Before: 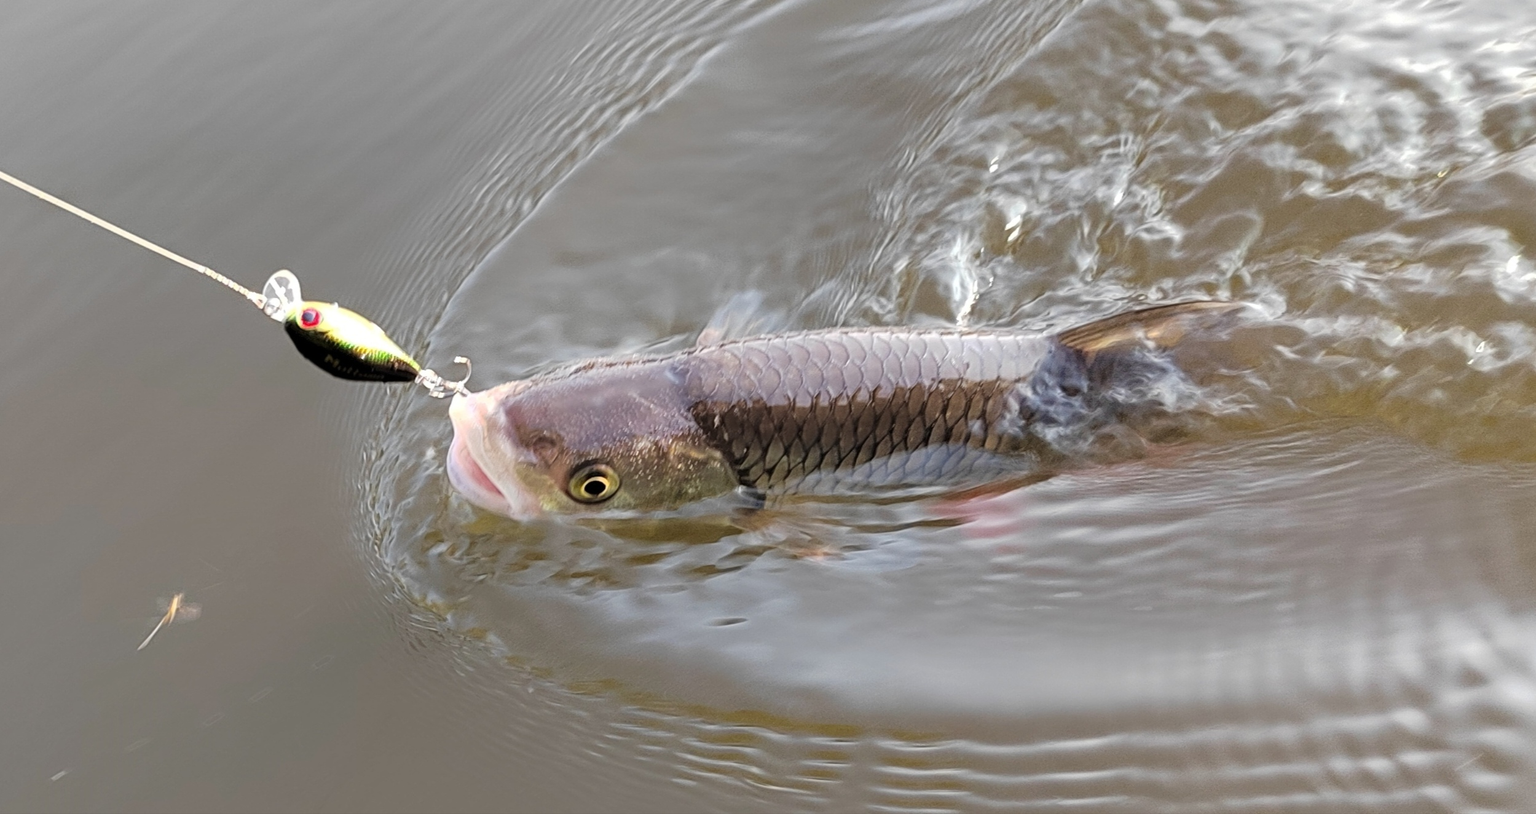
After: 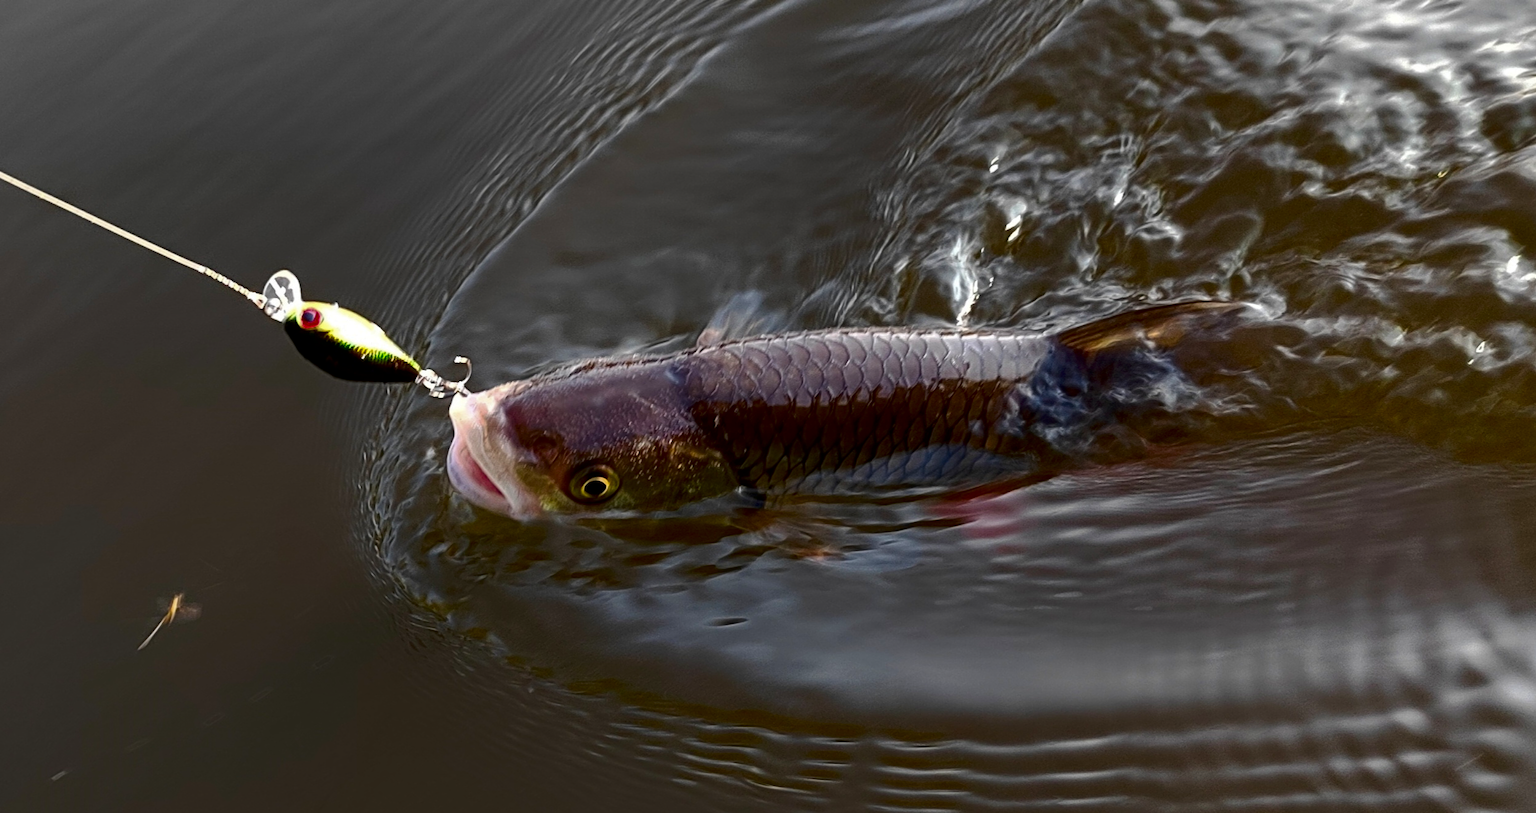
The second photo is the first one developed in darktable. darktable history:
contrast brightness saturation: brightness -1, saturation 1
exposure: exposure -1.468 EV, compensate highlight preservation false
global tonemap: drago (0.7, 100)
